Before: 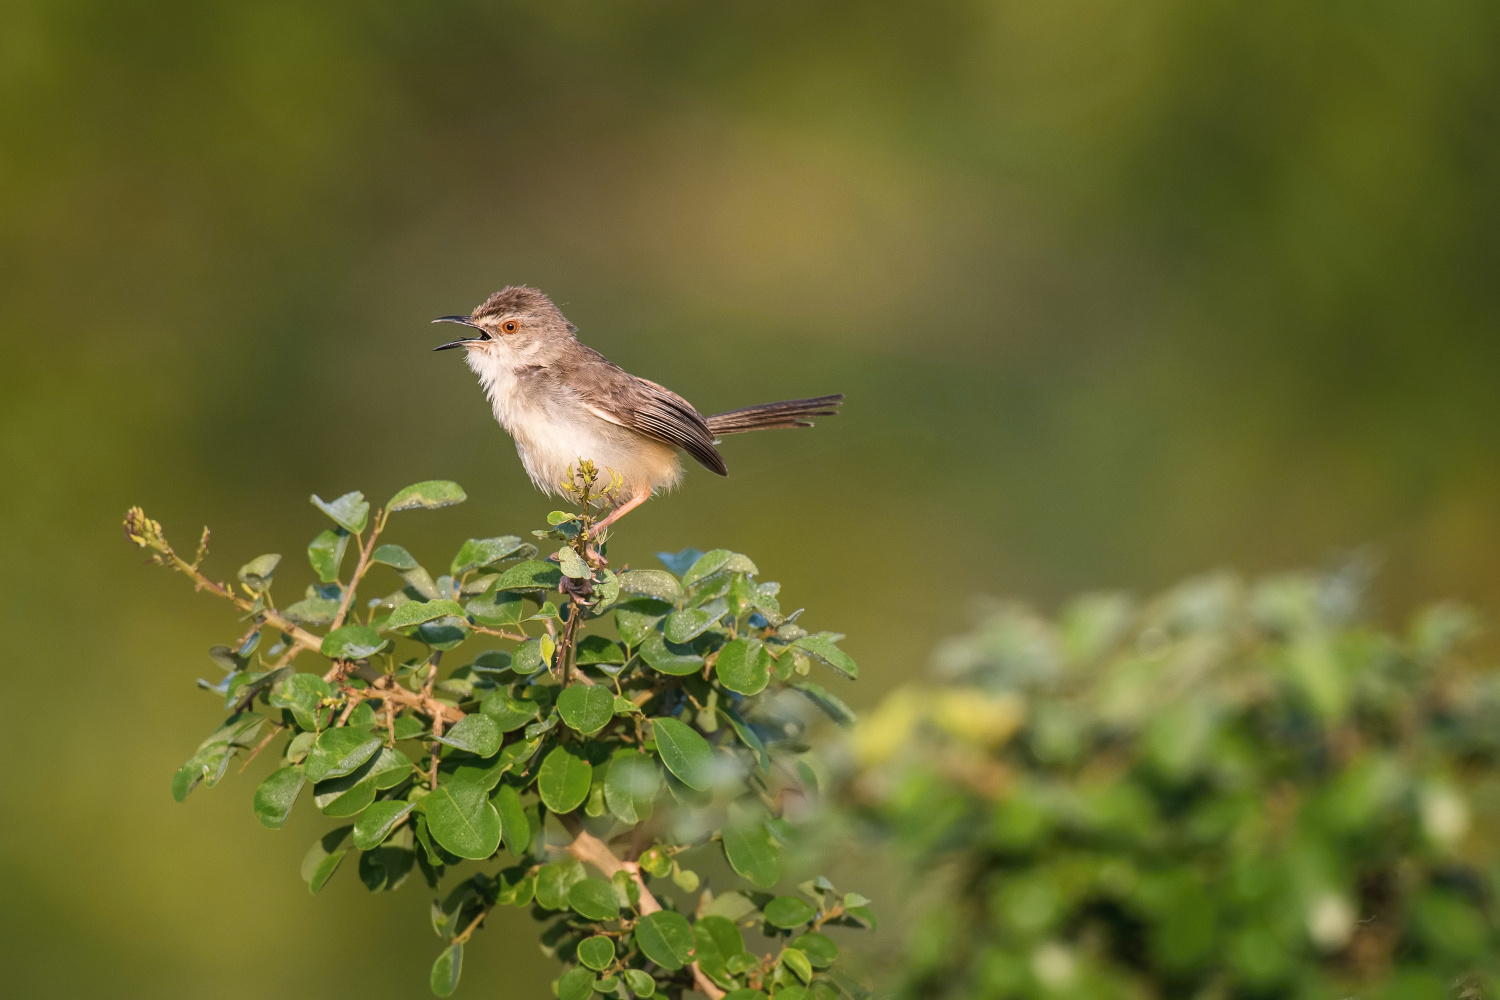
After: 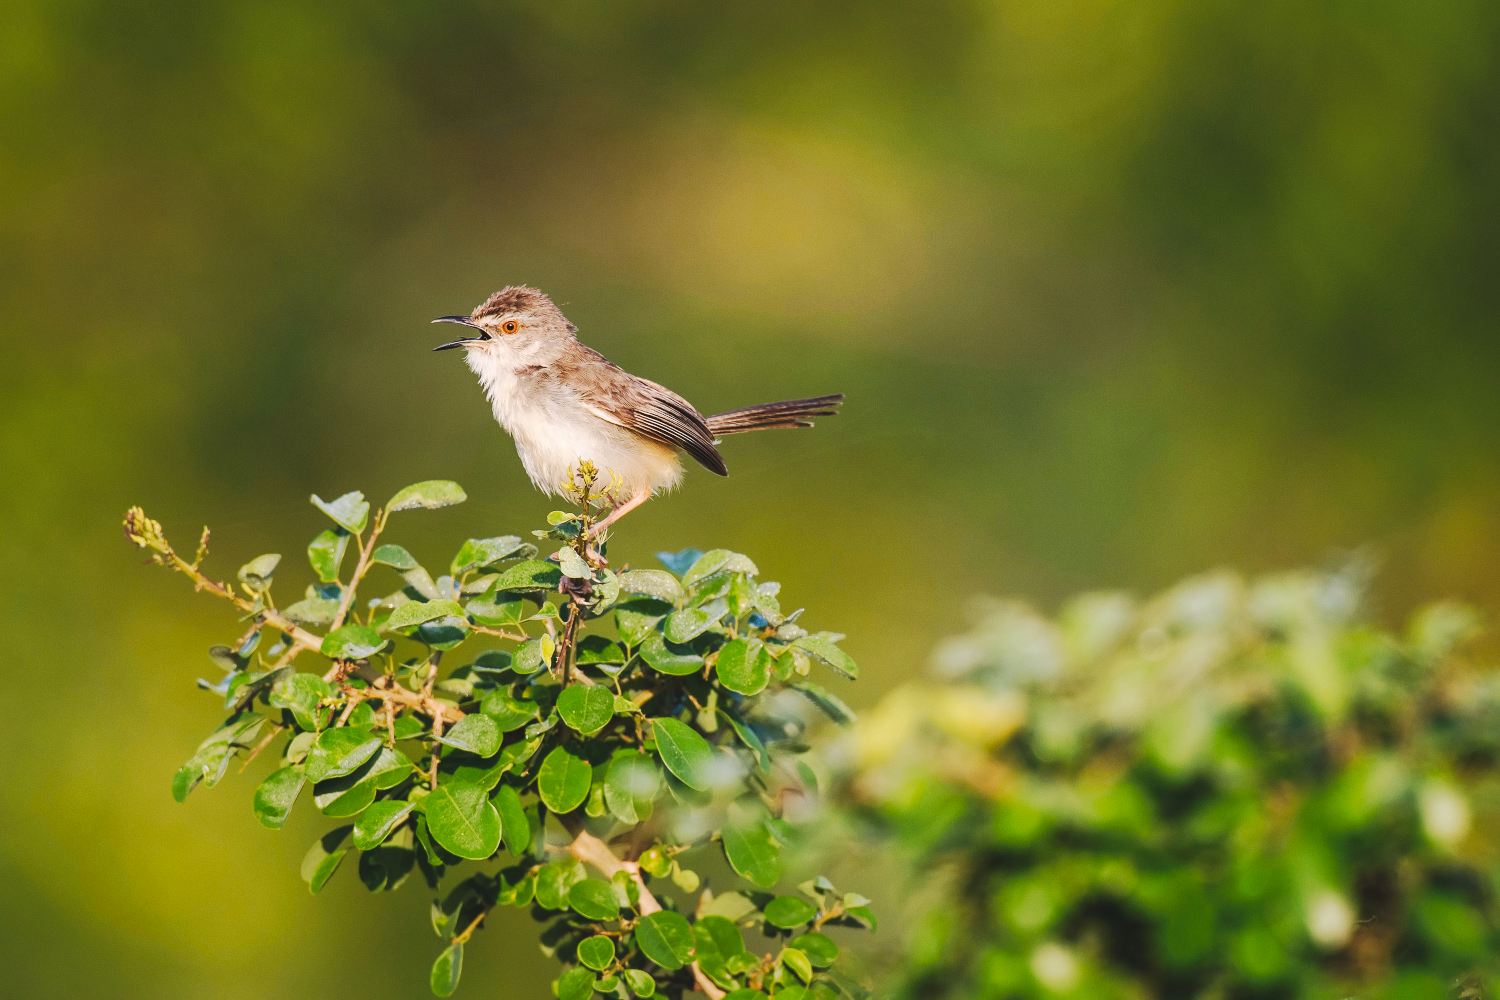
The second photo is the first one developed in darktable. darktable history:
tone curve: curves: ch0 [(0, 0) (0.003, 0.062) (0.011, 0.07) (0.025, 0.083) (0.044, 0.094) (0.069, 0.105) (0.1, 0.117) (0.136, 0.136) (0.177, 0.164) (0.224, 0.201) (0.277, 0.256) (0.335, 0.335) (0.399, 0.424) (0.468, 0.529) (0.543, 0.641) (0.623, 0.725) (0.709, 0.787) (0.801, 0.849) (0.898, 0.917) (1, 1)], preserve colors none
